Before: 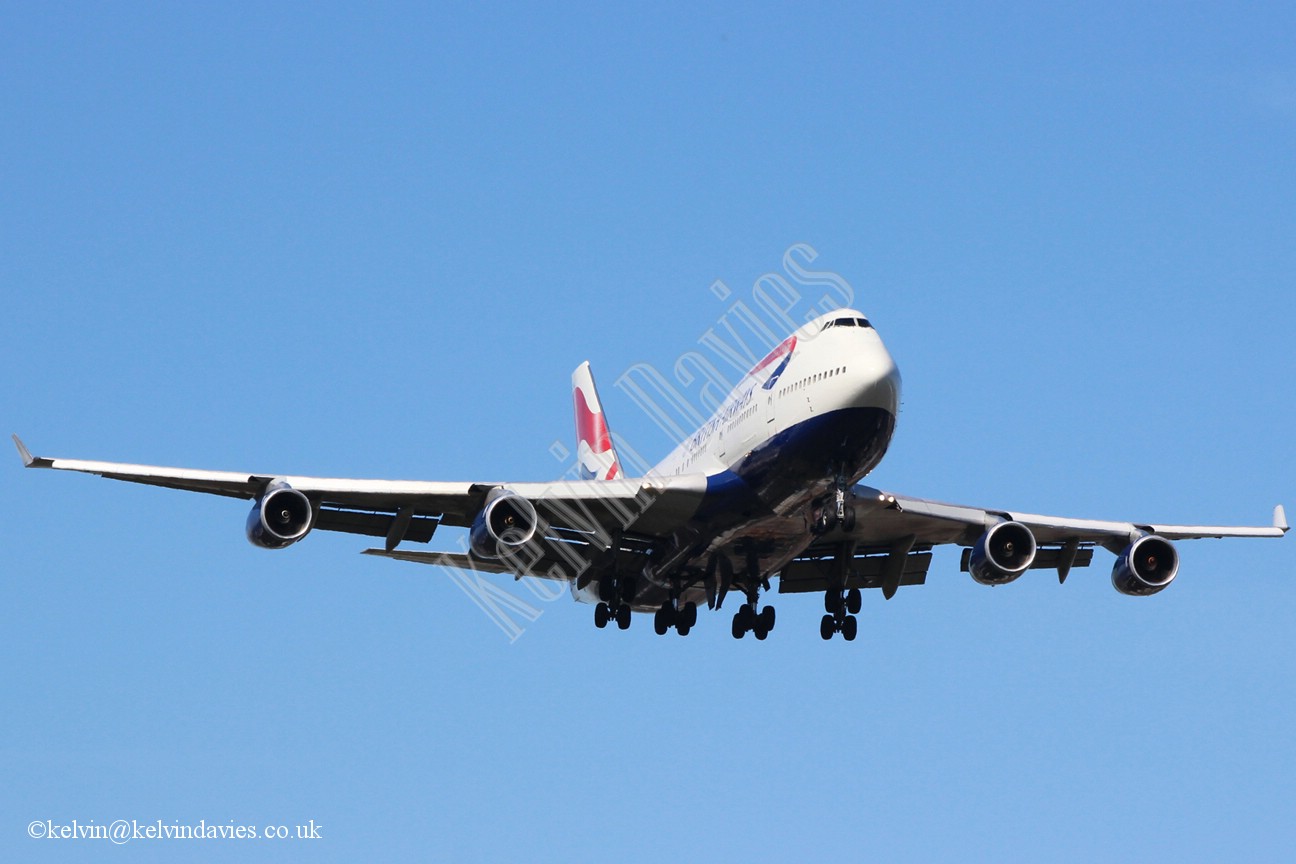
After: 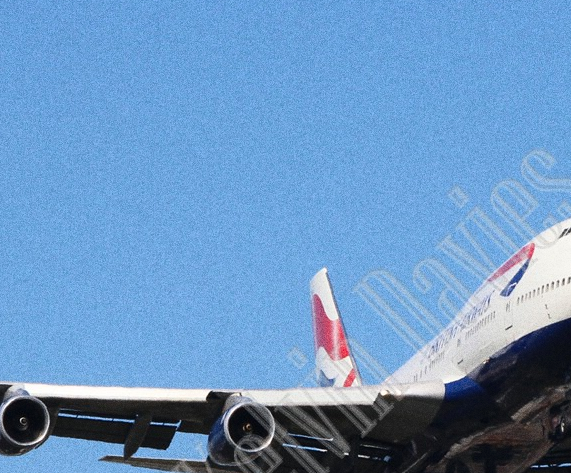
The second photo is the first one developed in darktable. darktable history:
crop: left 20.248%, top 10.86%, right 35.675%, bottom 34.321%
grain: coarseness 0.09 ISO, strength 40%
